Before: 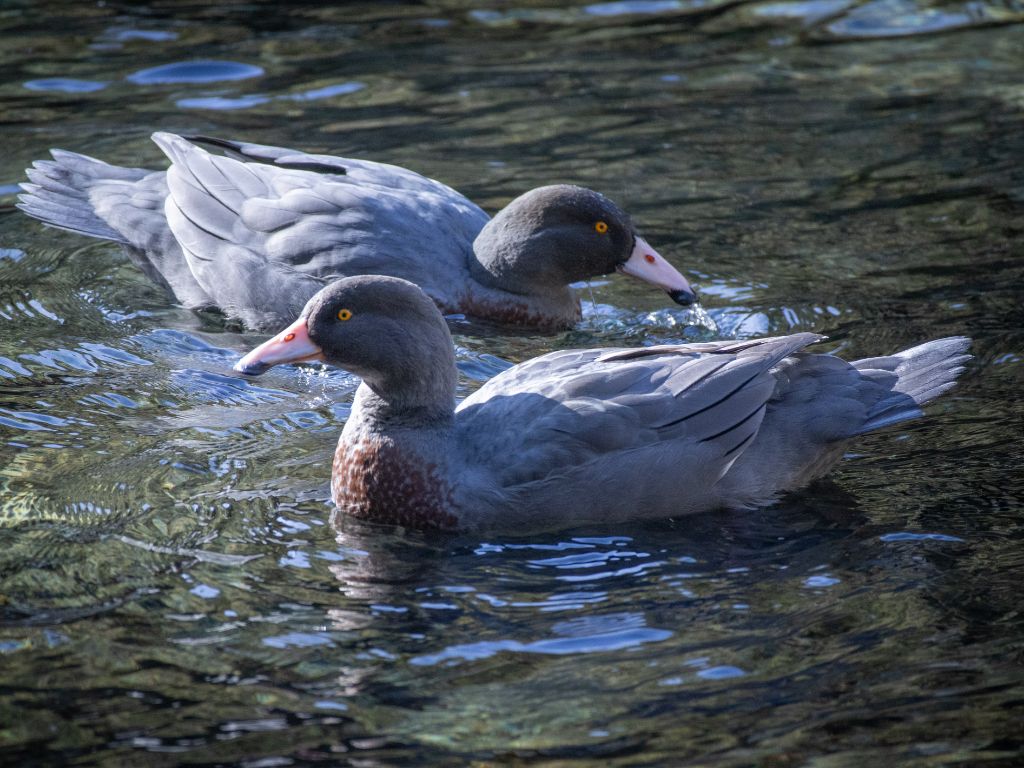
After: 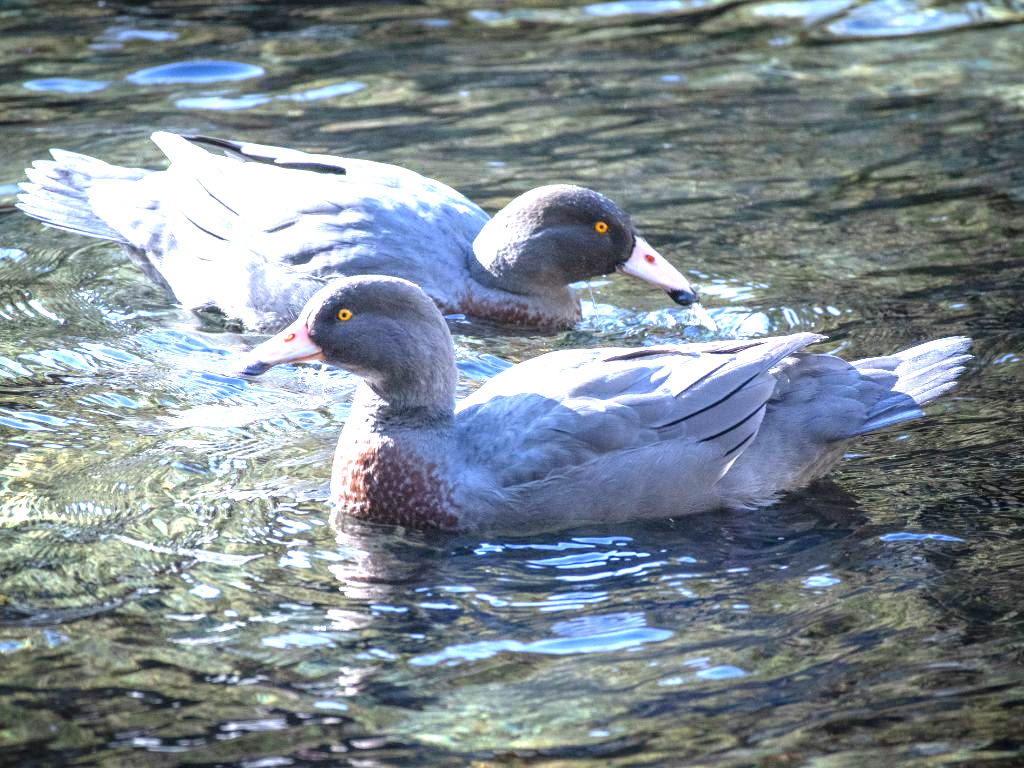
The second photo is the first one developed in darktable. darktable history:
exposure: black level correction 0, exposure 1.759 EV, compensate highlight preservation false
